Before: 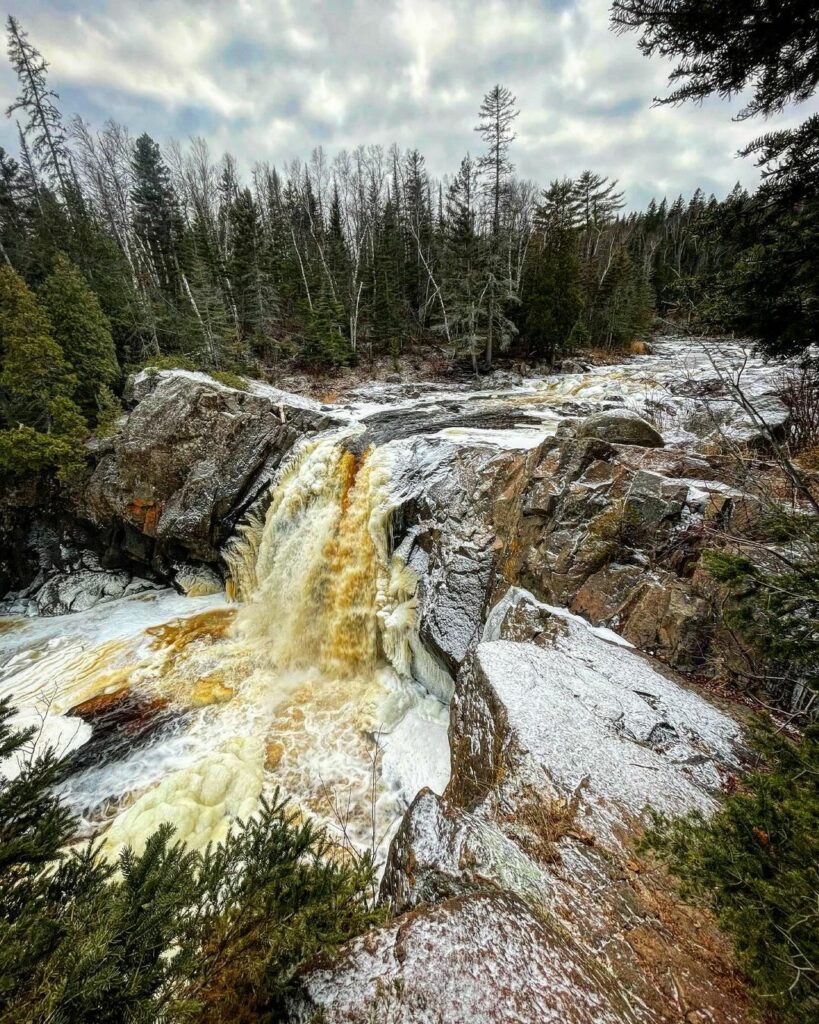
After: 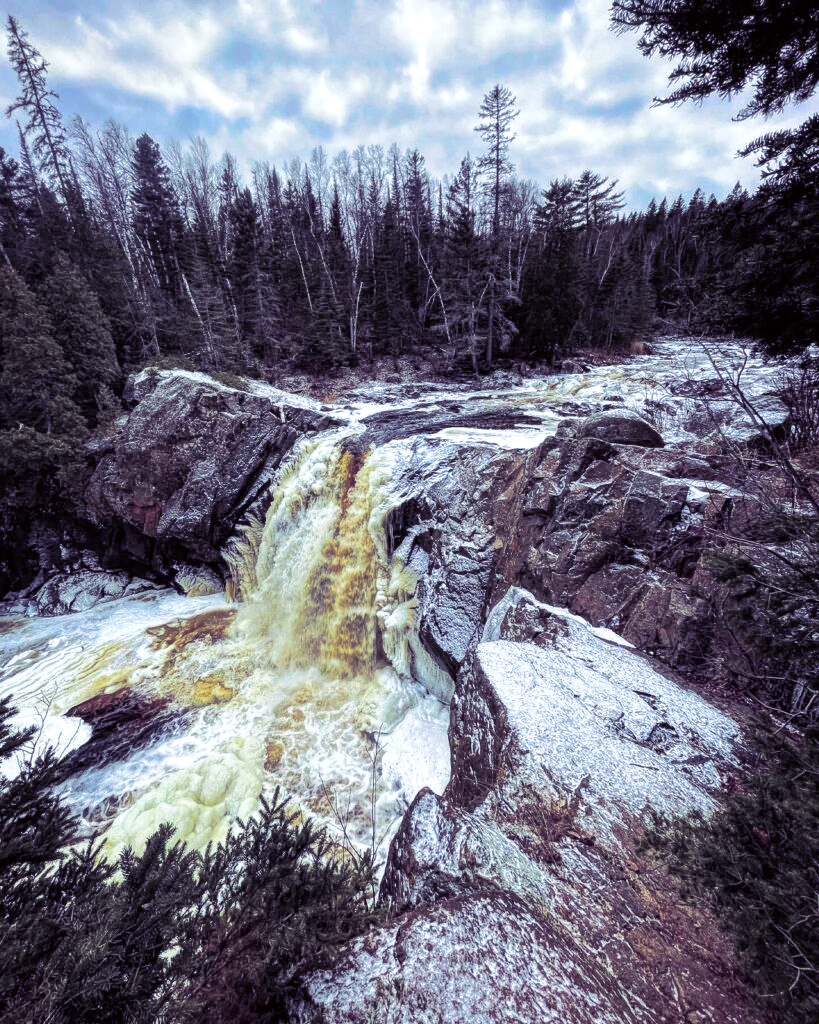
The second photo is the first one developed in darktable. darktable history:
white balance: red 0.948, green 1.02, blue 1.176
split-toning: shadows › hue 255.6°, shadows › saturation 0.66, highlights › hue 43.2°, highlights › saturation 0.68, balance -50.1
color correction: highlights a* -2.73, highlights b* -2.09, shadows a* 2.41, shadows b* 2.73
